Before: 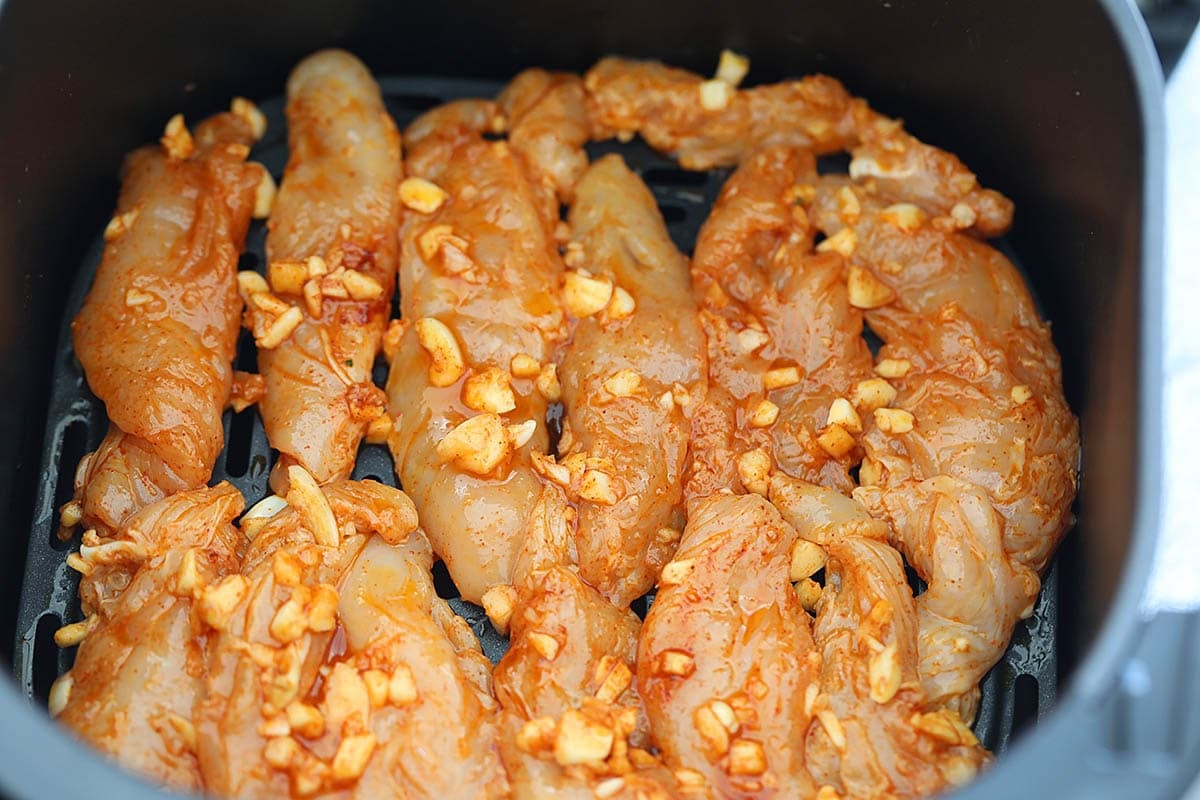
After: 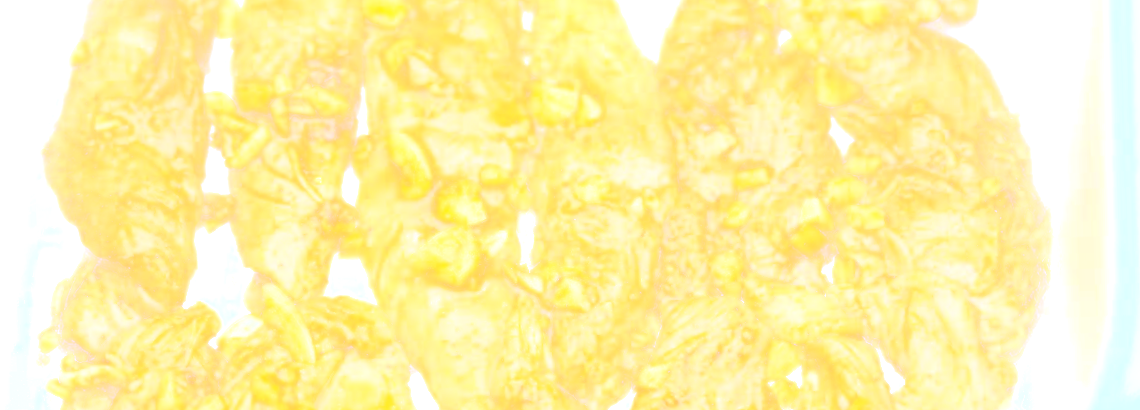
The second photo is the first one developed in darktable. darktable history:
rotate and perspective: rotation -2.12°, lens shift (vertical) 0.009, lens shift (horizontal) -0.008, automatic cropping original format, crop left 0.036, crop right 0.964, crop top 0.05, crop bottom 0.959
bloom: size 85%, threshold 5%, strength 85%
tone curve: curves: ch0 [(0, 0) (0.003, 0.001) (0.011, 0.005) (0.025, 0.011) (0.044, 0.02) (0.069, 0.031) (0.1, 0.045) (0.136, 0.078) (0.177, 0.124) (0.224, 0.18) (0.277, 0.245) (0.335, 0.315) (0.399, 0.393) (0.468, 0.477) (0.543, 0.569) (0.623, 0.666) (0.709, 0.771) (0.801, 0.871) (0.898, 0.965) (1, 1)], preserve colors none
crop and rotate: top 23.043%, bottom 23.437%
exposure: black level correction 0.009, exposure 0.014 EV, compensate highlight preservation false
